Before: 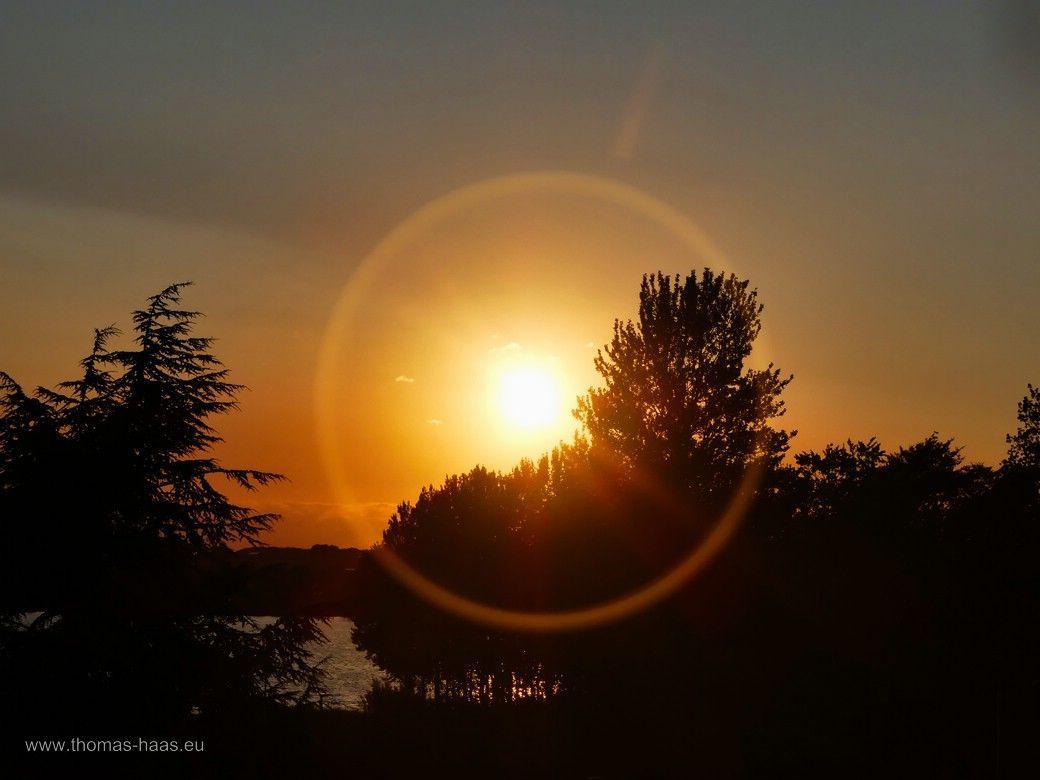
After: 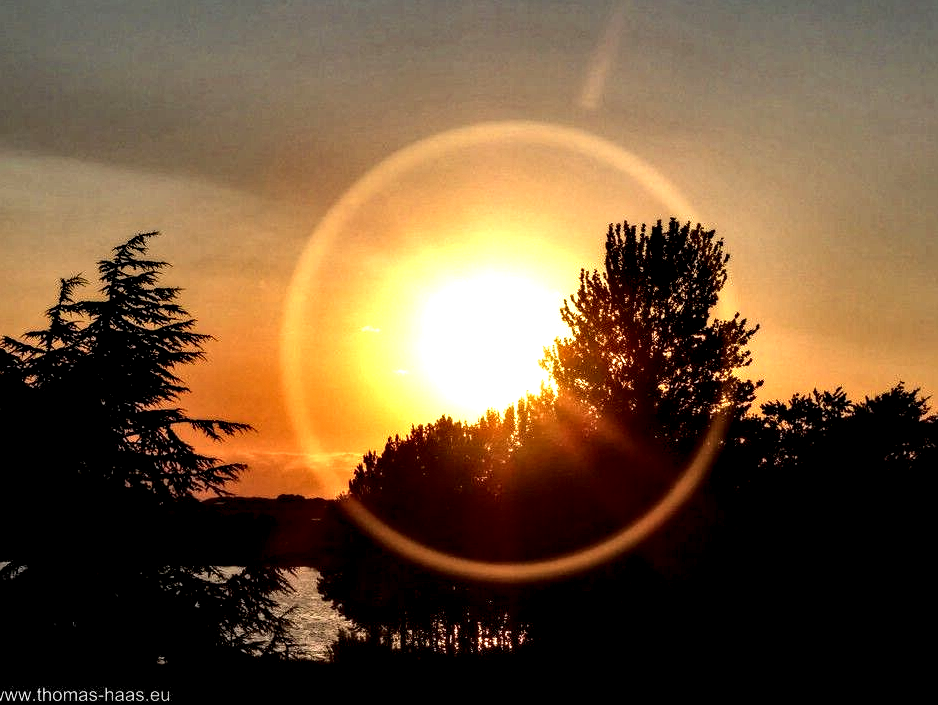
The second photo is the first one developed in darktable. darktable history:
exposure: exposure 0.778 EV, compensate highlight preservation false
crop: left 3.313%, top 6.414%, right 6.489%, bottom 3.174%
local contrast: shadows 182%, detail 226%
